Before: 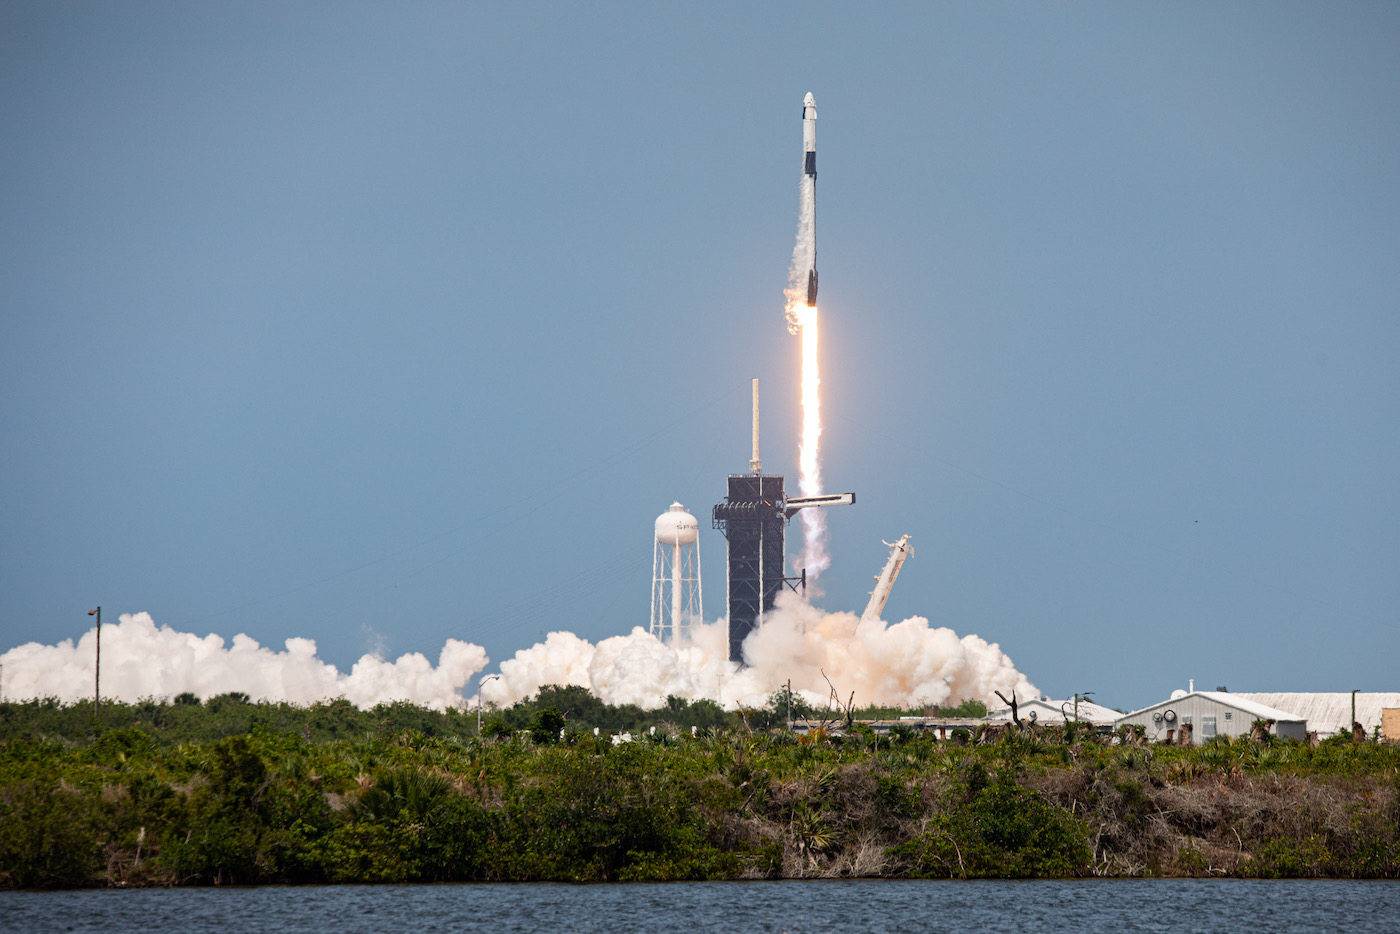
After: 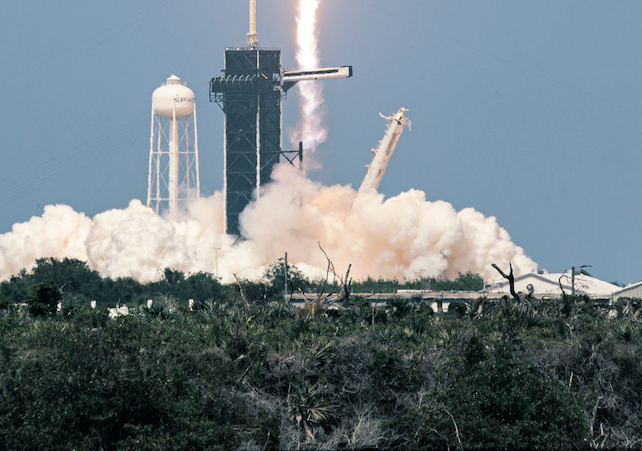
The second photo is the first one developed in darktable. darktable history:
crop: left 35.976%, top 45.819%, right 18.162%, bottom 5.807%
split-toning: shadows › hue 205.2°, shadows › saturation 0.43, highlights › hue 54°, highlights › saturation 0.54
